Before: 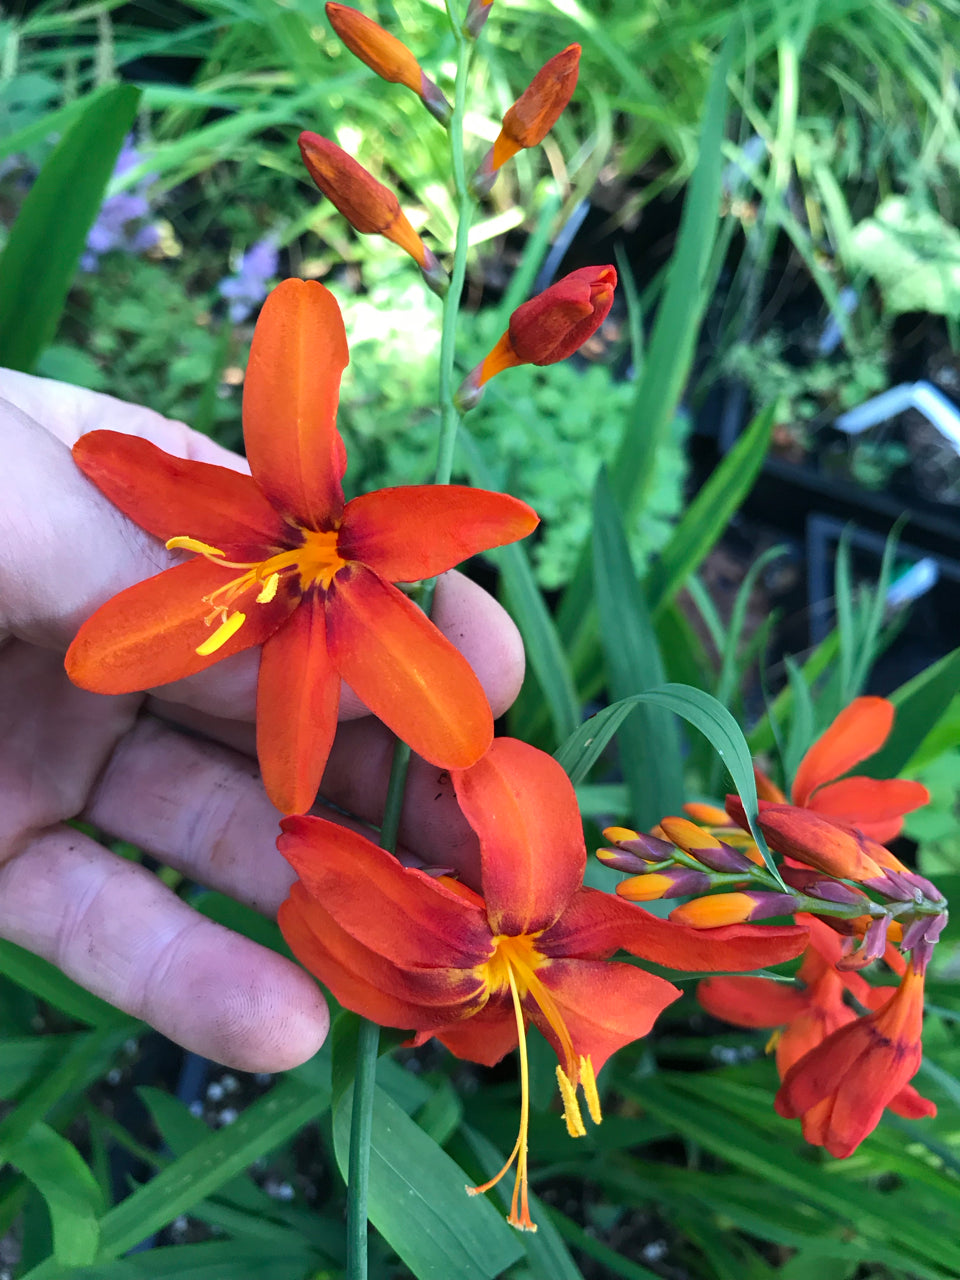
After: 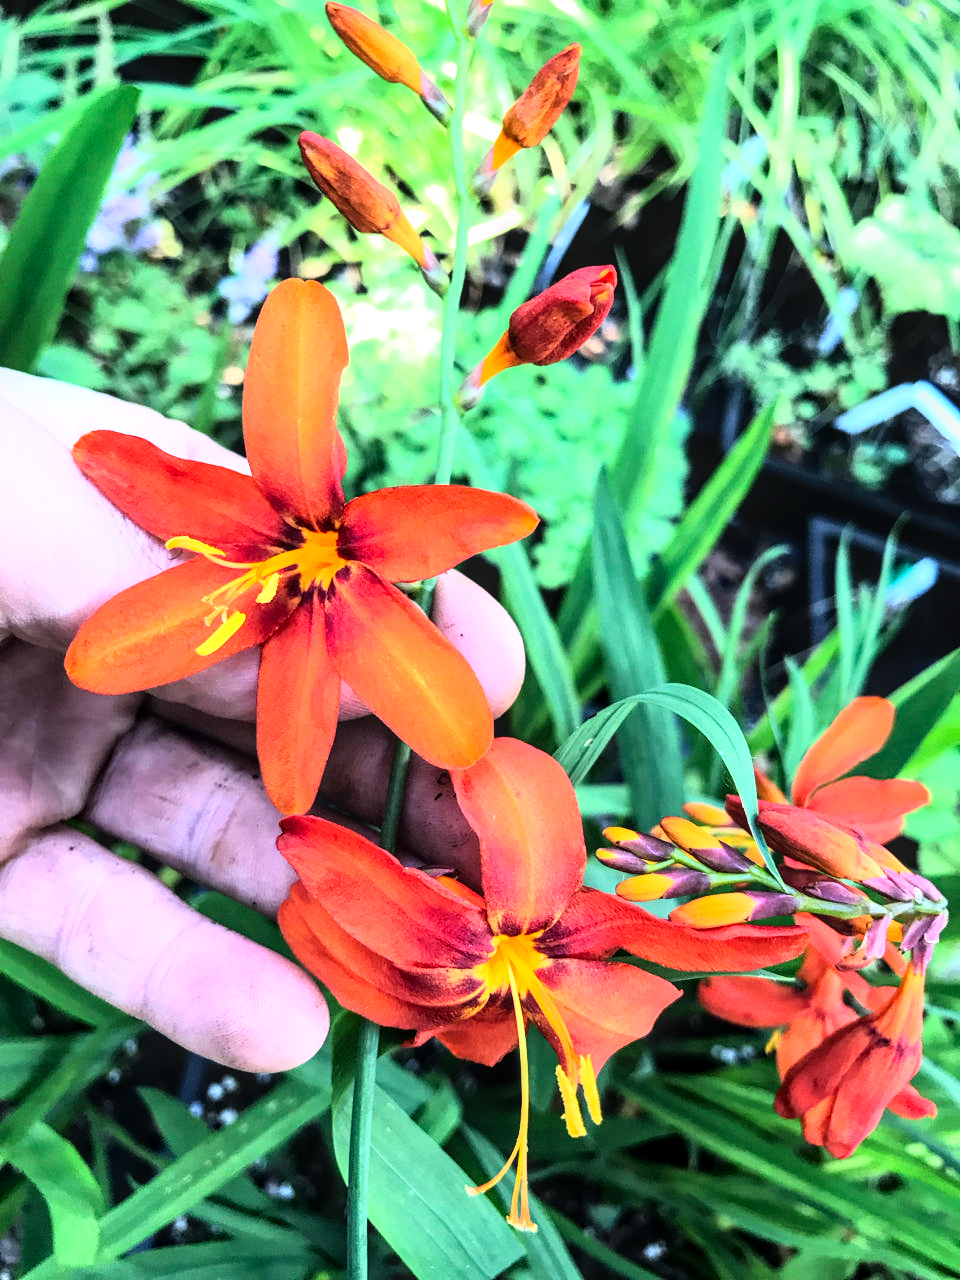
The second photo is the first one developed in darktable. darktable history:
base curve: curves: ch0 [(0, 0) (0.989, 0.992)], preserve colors none
rgb curve: curves: ch0 [(0, 0) (0.21, 0.15) (0.24, 0.21) (0.5, 0.75) (0.75, 0.96) (0.89, 0.99) (1, 1)]; ch1 [(0, 0.02) (0.21, 0.13) (0.25, 0.2) (0.5, 0.67) (0.75, 0.9) (0.89, 0.97) (1, 1)]; ch2 [(0, 0.02) (0.21, 0.13) (0.25, 0.2) (0.5, 0.67) (0.75, 0.9) (0.89, 0.97) (1, 1)], compensate middle gray true
contrast brightness saturation: contrast 0.1, brightness 0.02, saturation 0.02
local contrast: on, module defaults
